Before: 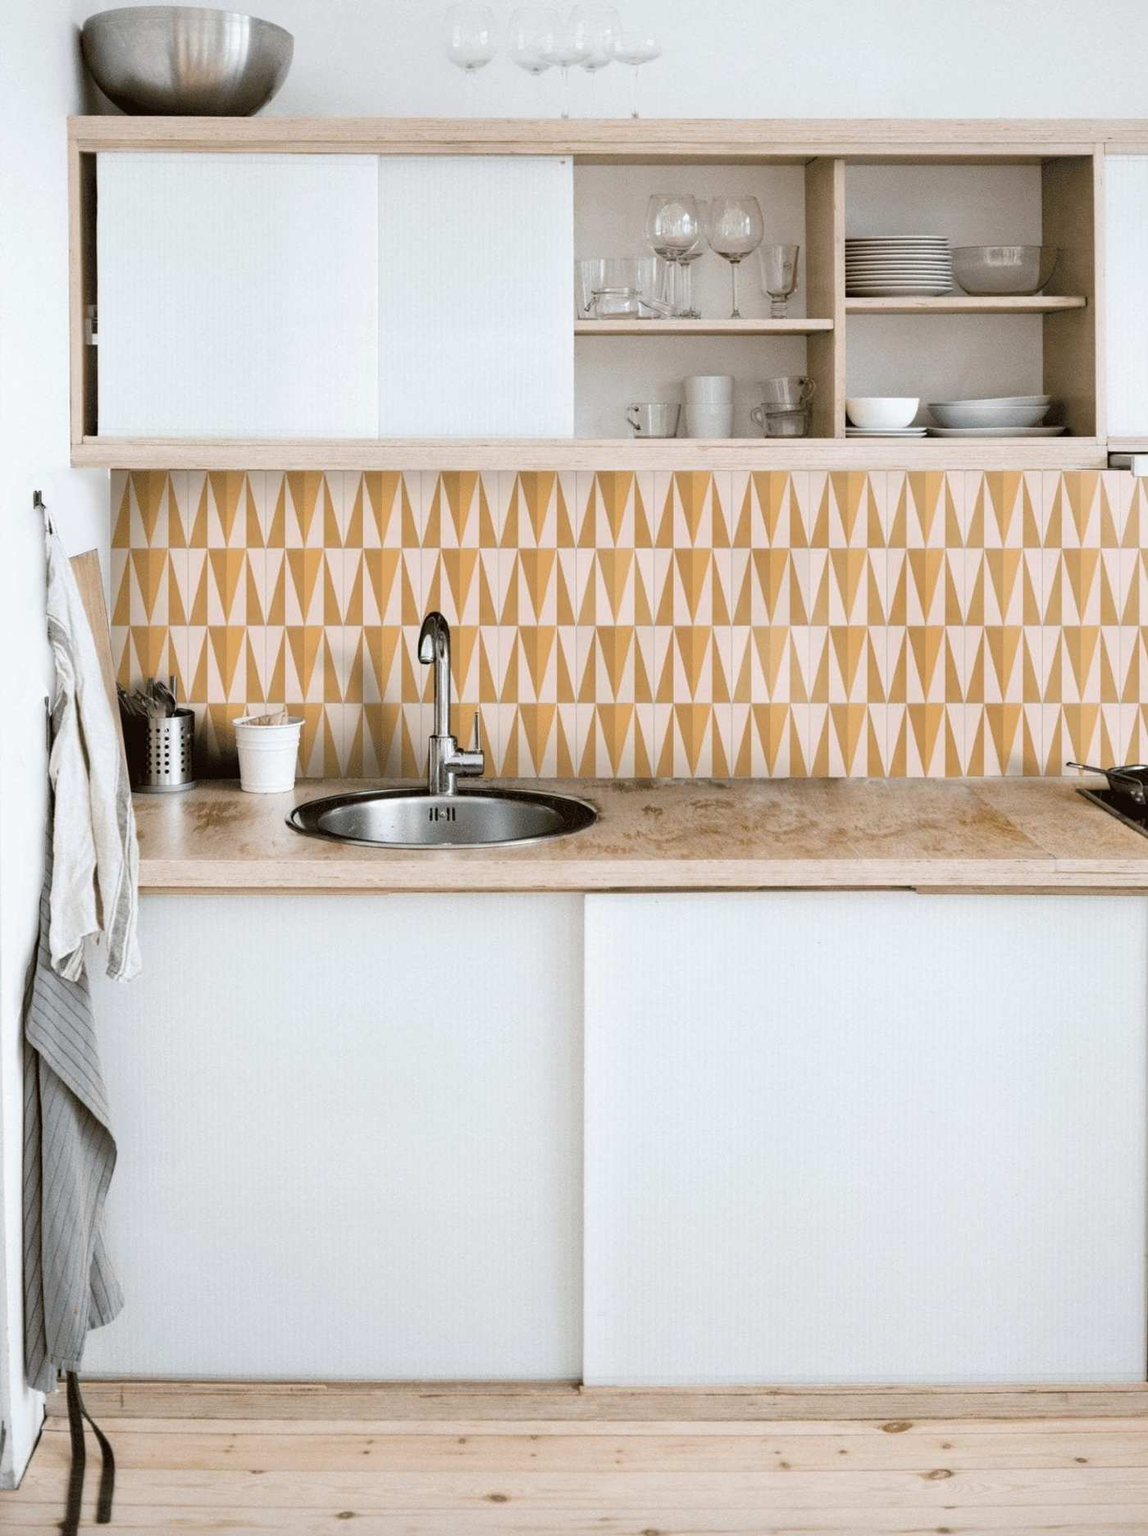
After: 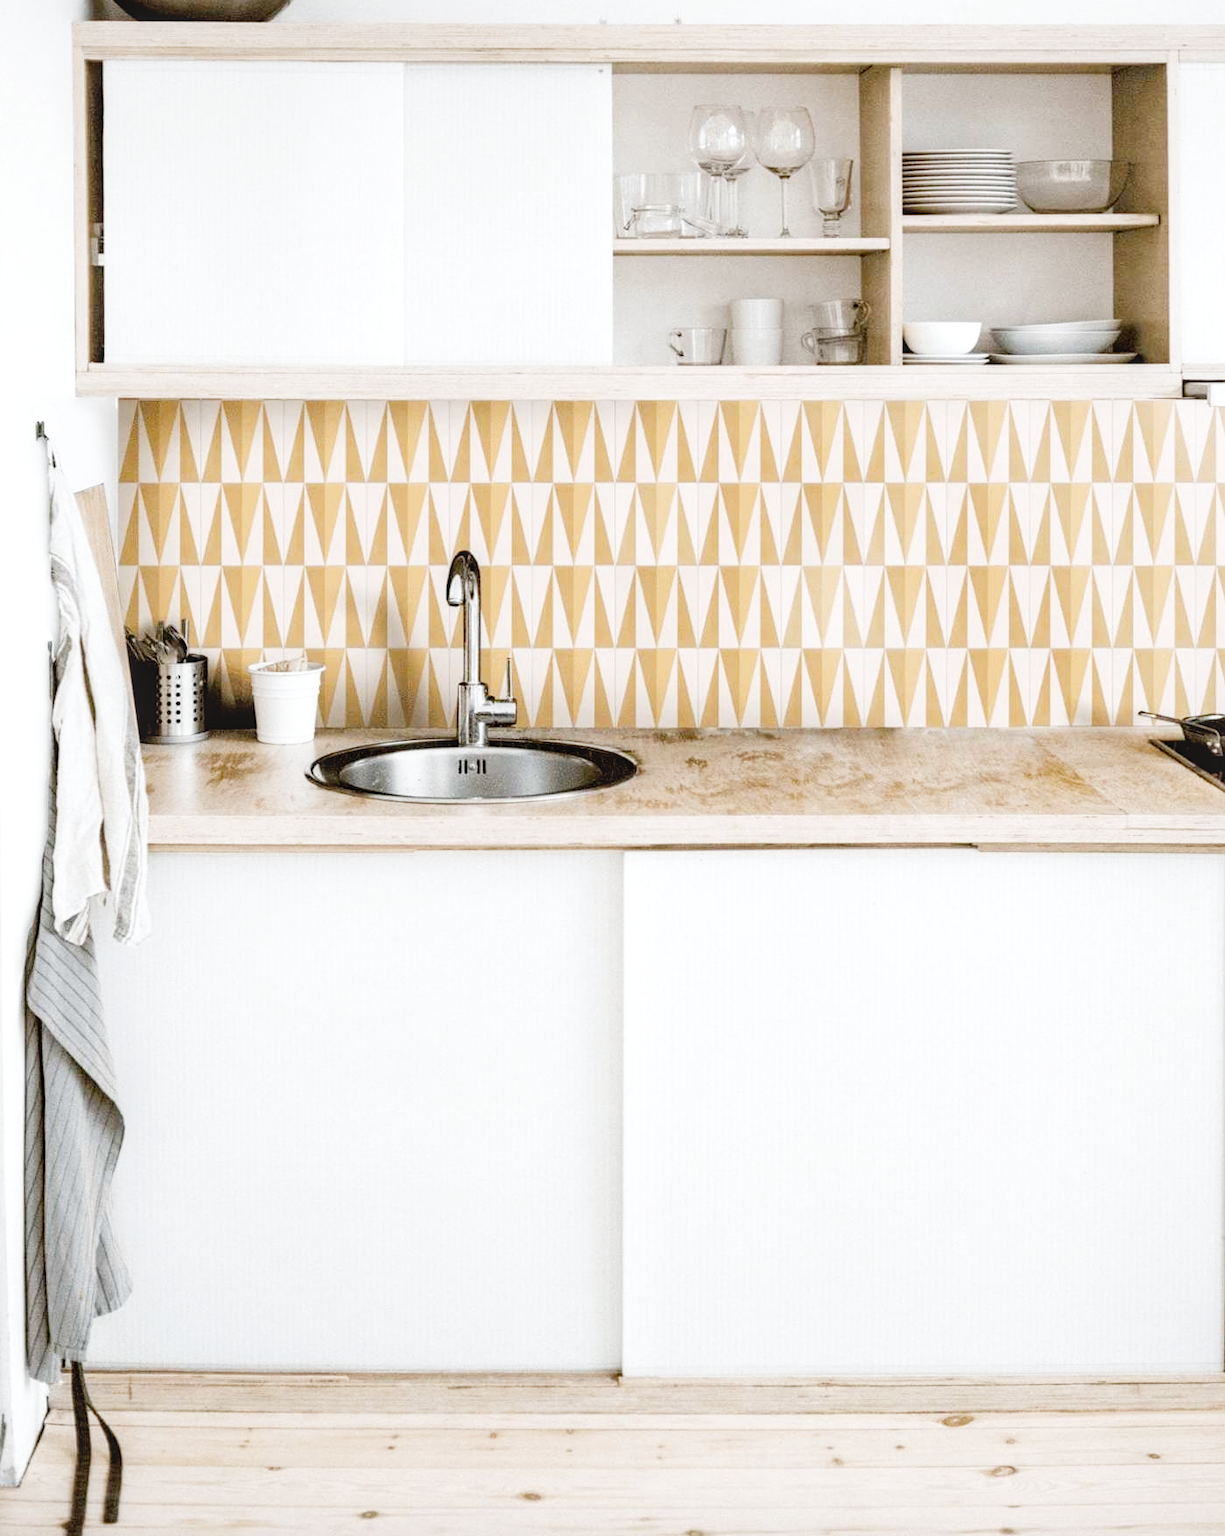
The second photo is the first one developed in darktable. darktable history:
crop and rotate: top 6.25%
exposure: black level correction 0.001, exposure 1.719 EV, compensate exposure bias true, compensate highlight preservation false
local contrast: detail 117%
filmic rgb: middle gray luminance 29%, black relative exposure -10.3 EV, white relative exposure 5.5 EV, threshold 6 EV, target black luminance 0%, hardness 3.95, latitude 2.04%, contrast 1.132, highlights saturation mix 5%, shadows ↔ highlights balance 15.11%, add noise in highlights 0, preserve chrominance no, color science v3 (2019), use custom middle-gray values true, iterations of high-quality reconstruction 0, contrast in highlights soft, enable highlight reconstruction true
